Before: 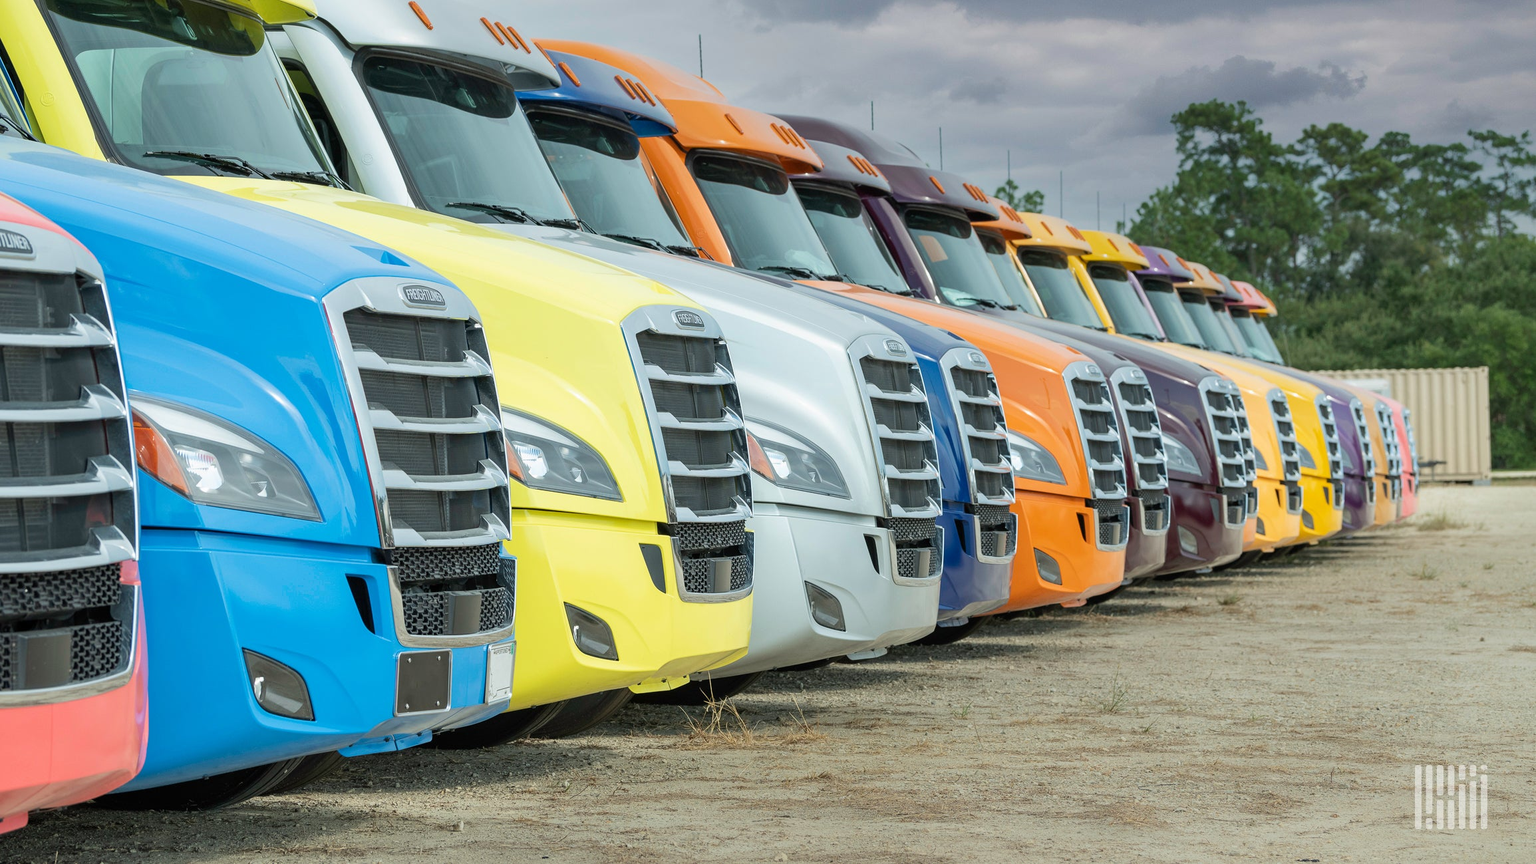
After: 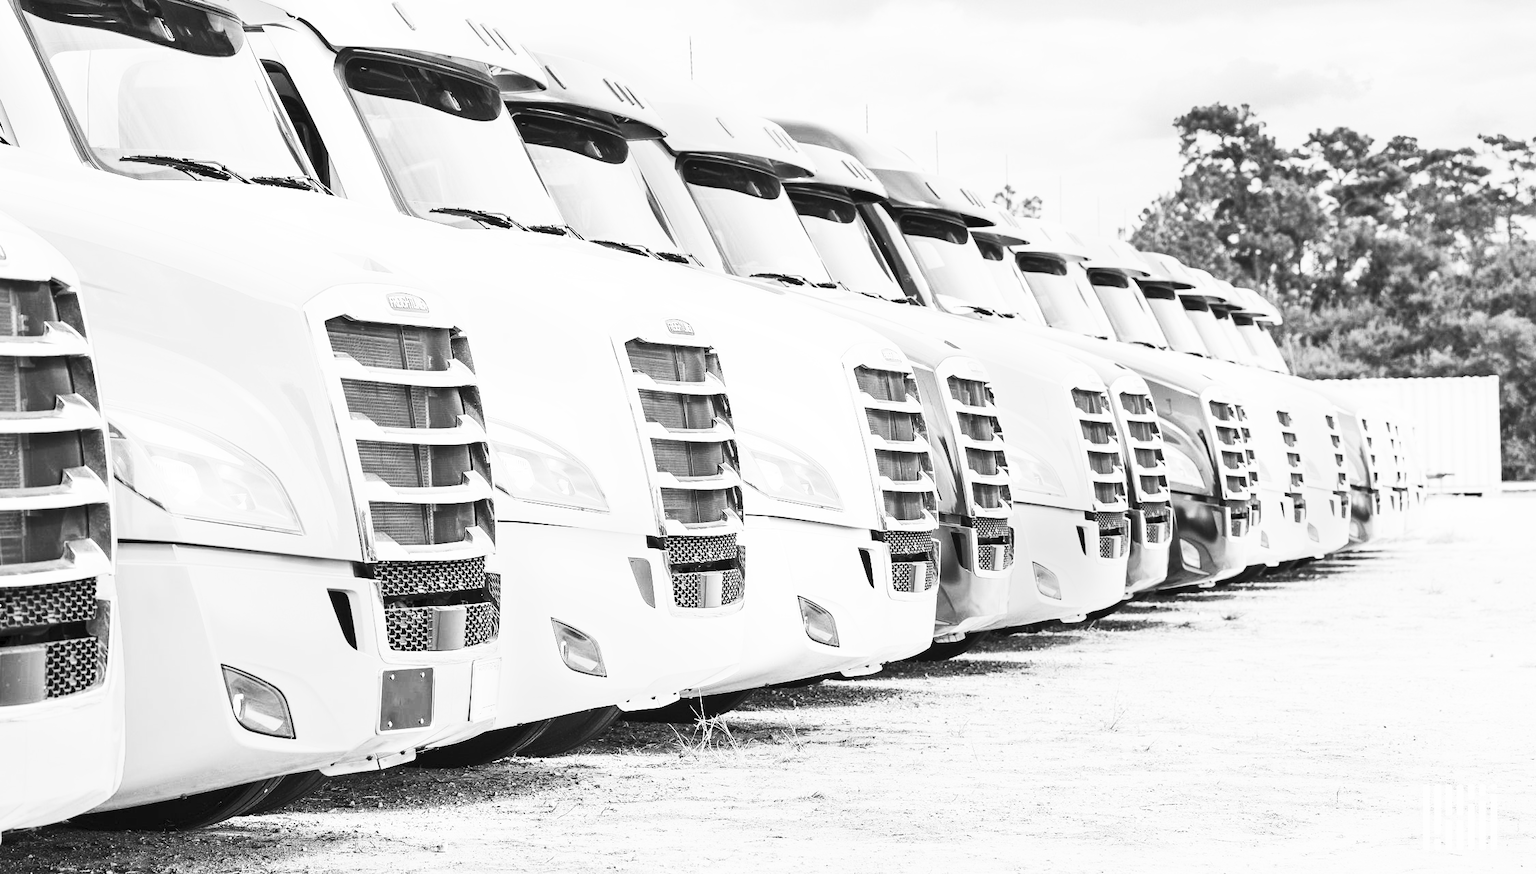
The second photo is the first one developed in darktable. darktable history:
crop and rotate: left 1.774%, right 0.633%, bottom 1.28%
monochrome: size 1
base curve: curves: ch0 [(0, 0) (0.028, 0.03) (0.121, 0.232) (0.46, 0.748) (0.859, 0.968) (1, 1)], preserve colors none
contrast brightness saturation: contrast 0.57, brightness 0.57, saturation -0.34
